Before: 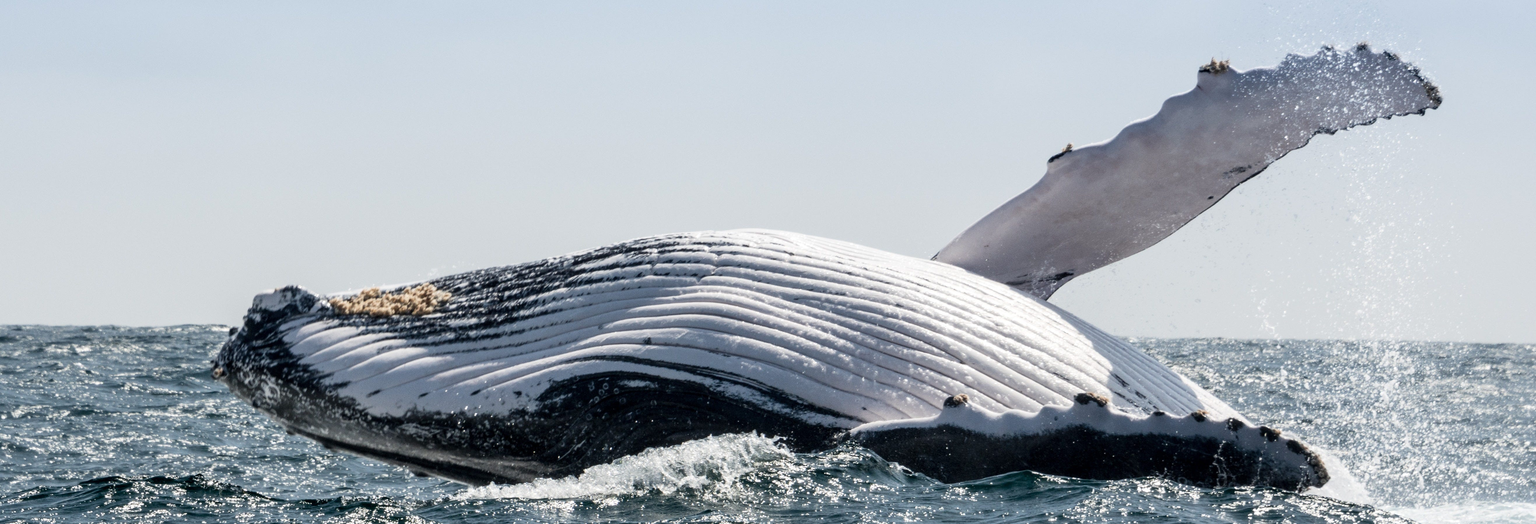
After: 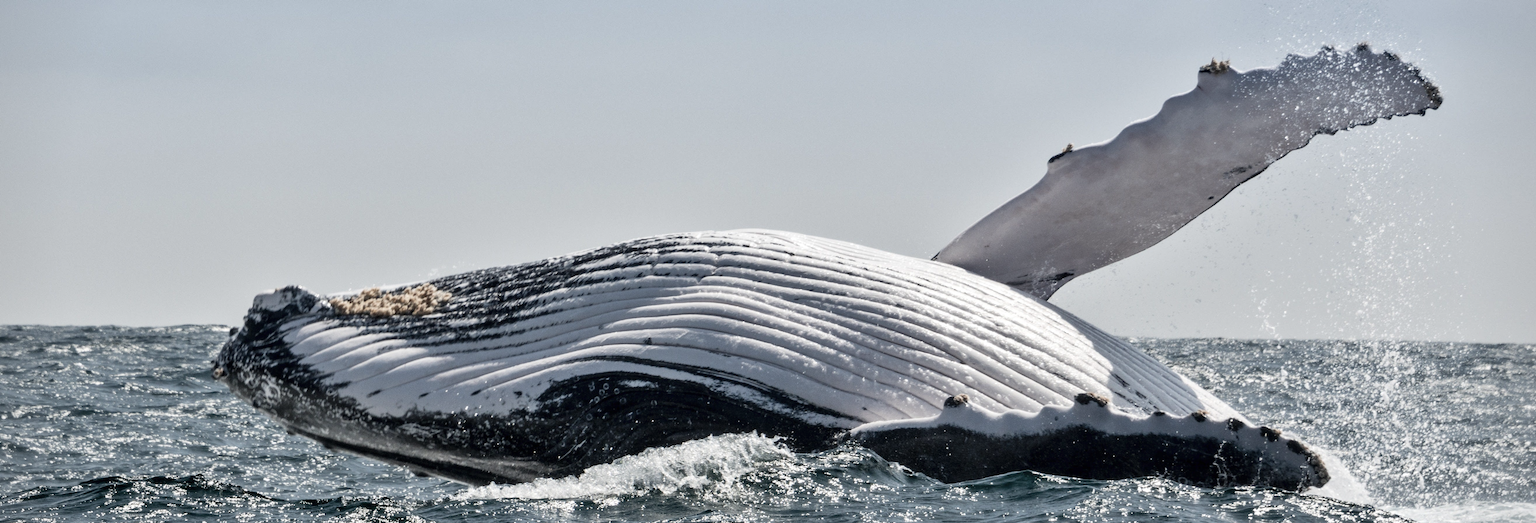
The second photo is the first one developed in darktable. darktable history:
vignetting: fall-off start 91.5%, unbound false
color balance rgb: perceptual saturation grading › global saturation -31.853%
shadows and highlights: soften with gaussian
